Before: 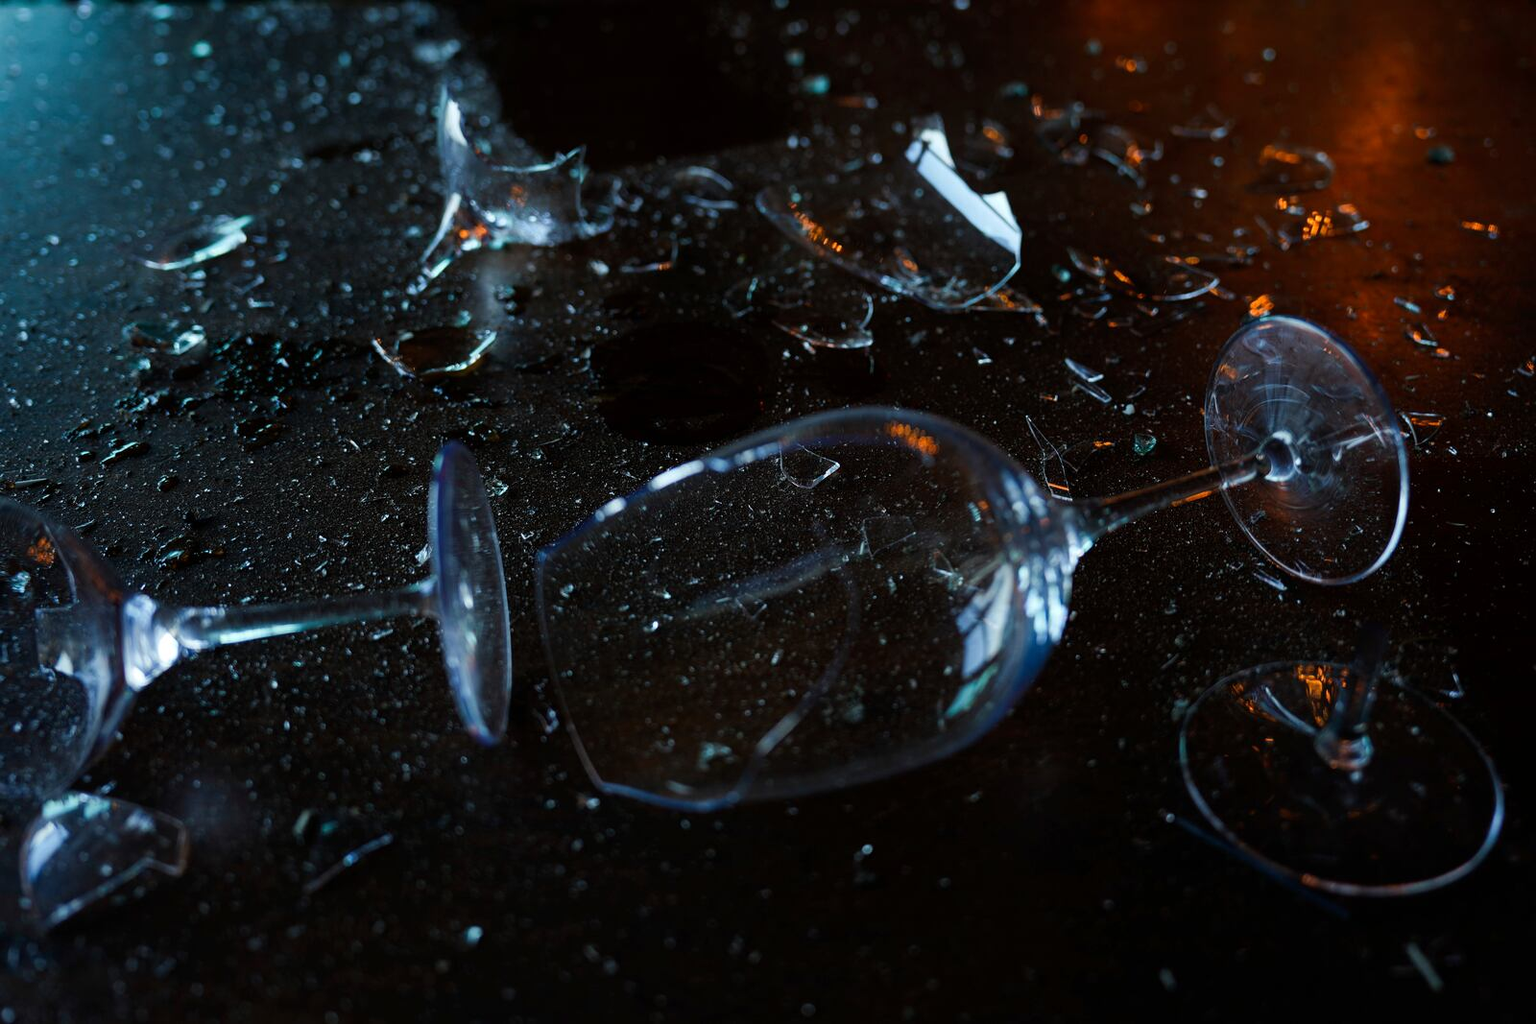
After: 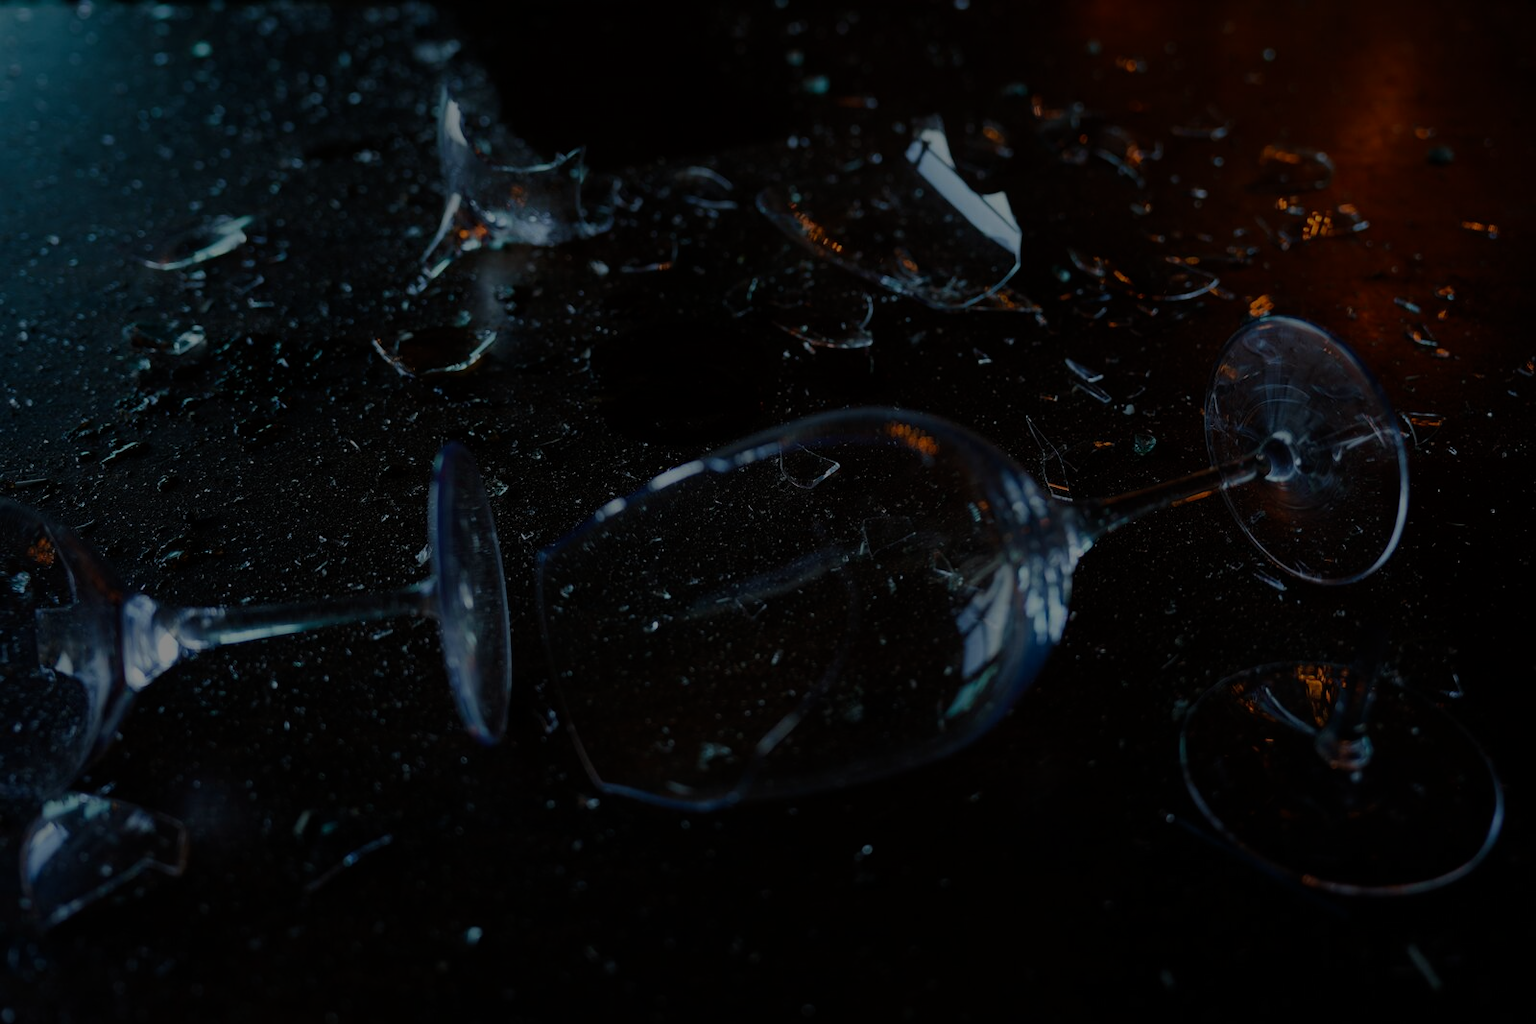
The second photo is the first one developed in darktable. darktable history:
exposure: exposure -2.036 EV, compensate highlight preservation false
